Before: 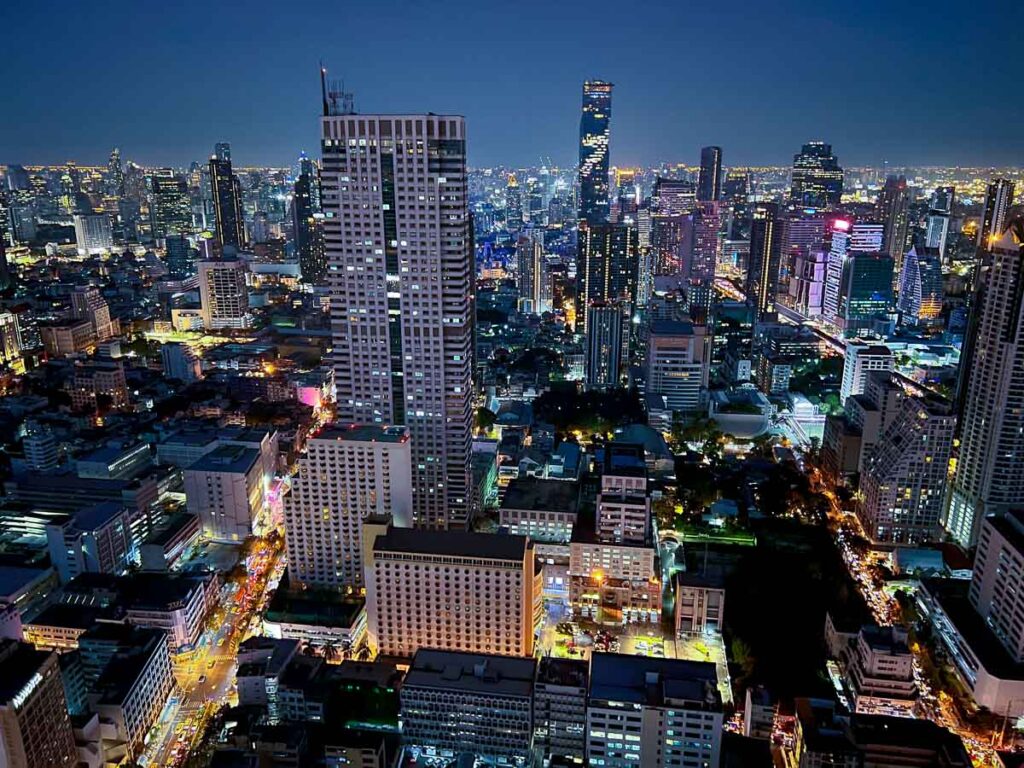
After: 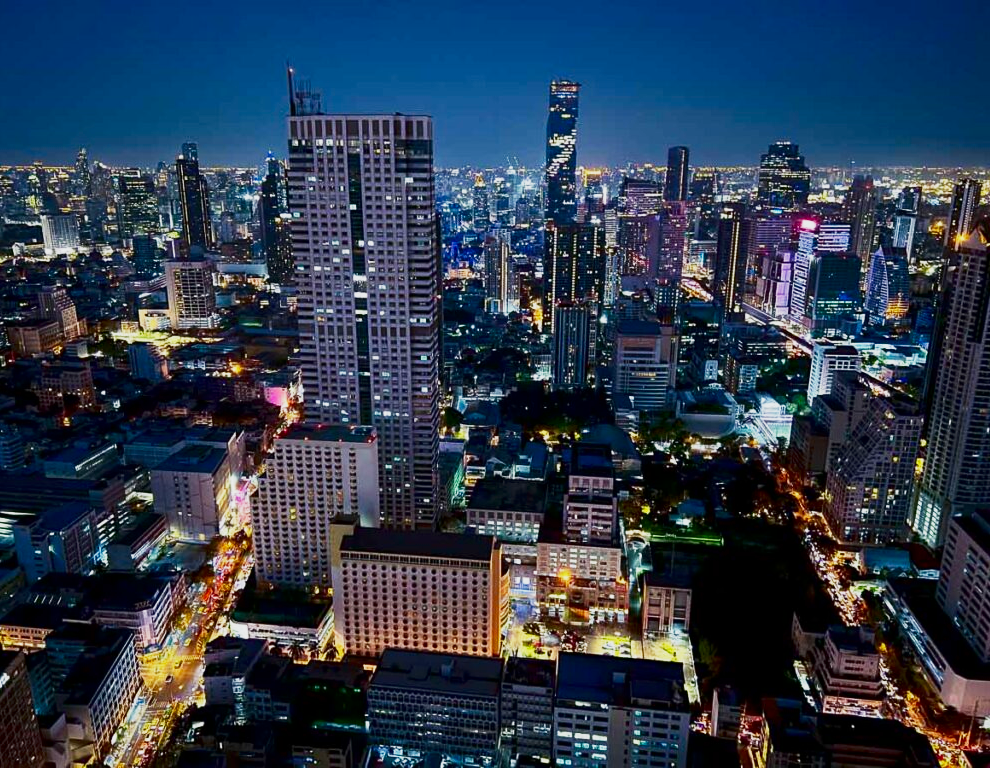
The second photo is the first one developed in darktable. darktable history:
base curve: curves: ch0 [(0, 0) (0.088, 0.125) (0.176, 0.251) (0.354, 0.501) (0.613, 0.749) (1, 0.877)], preserve colors none
crop and rotate: left 3.238%
contrast brightness saturation: brightness -0.2, saturation 0.08
